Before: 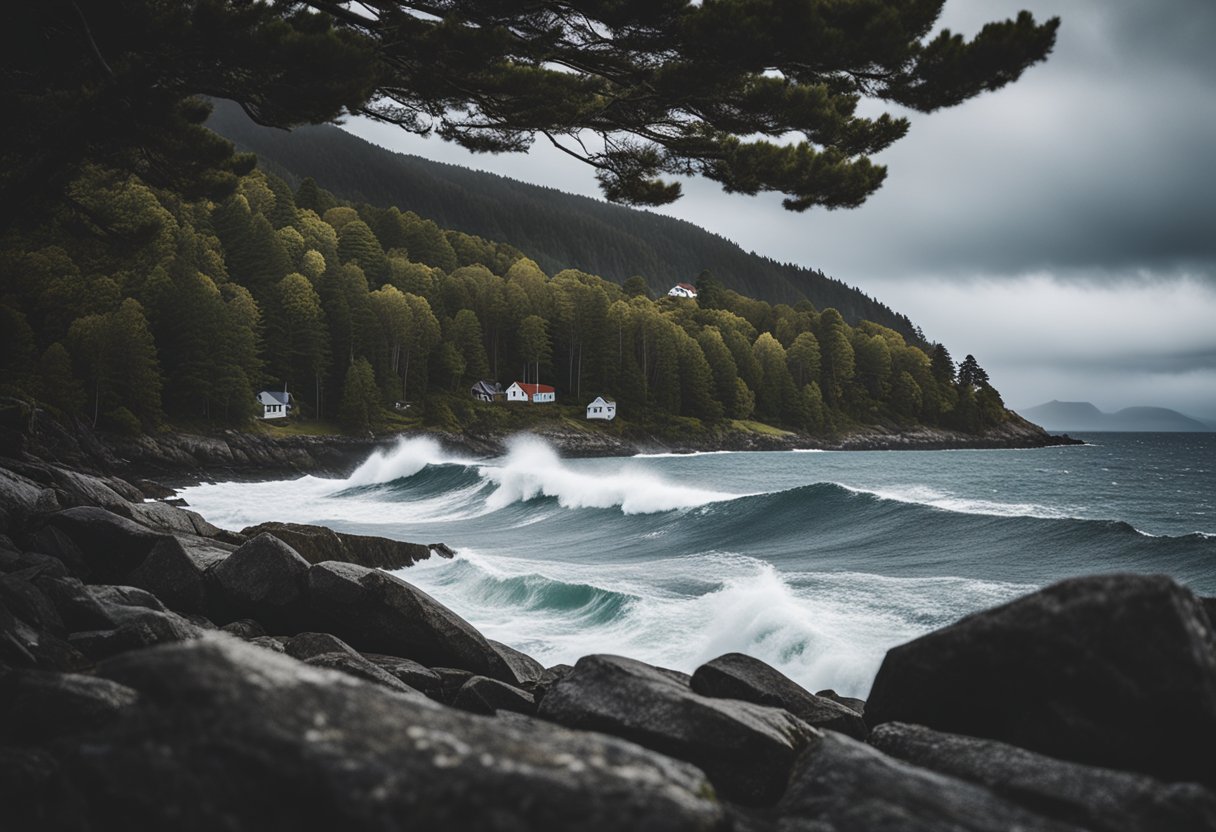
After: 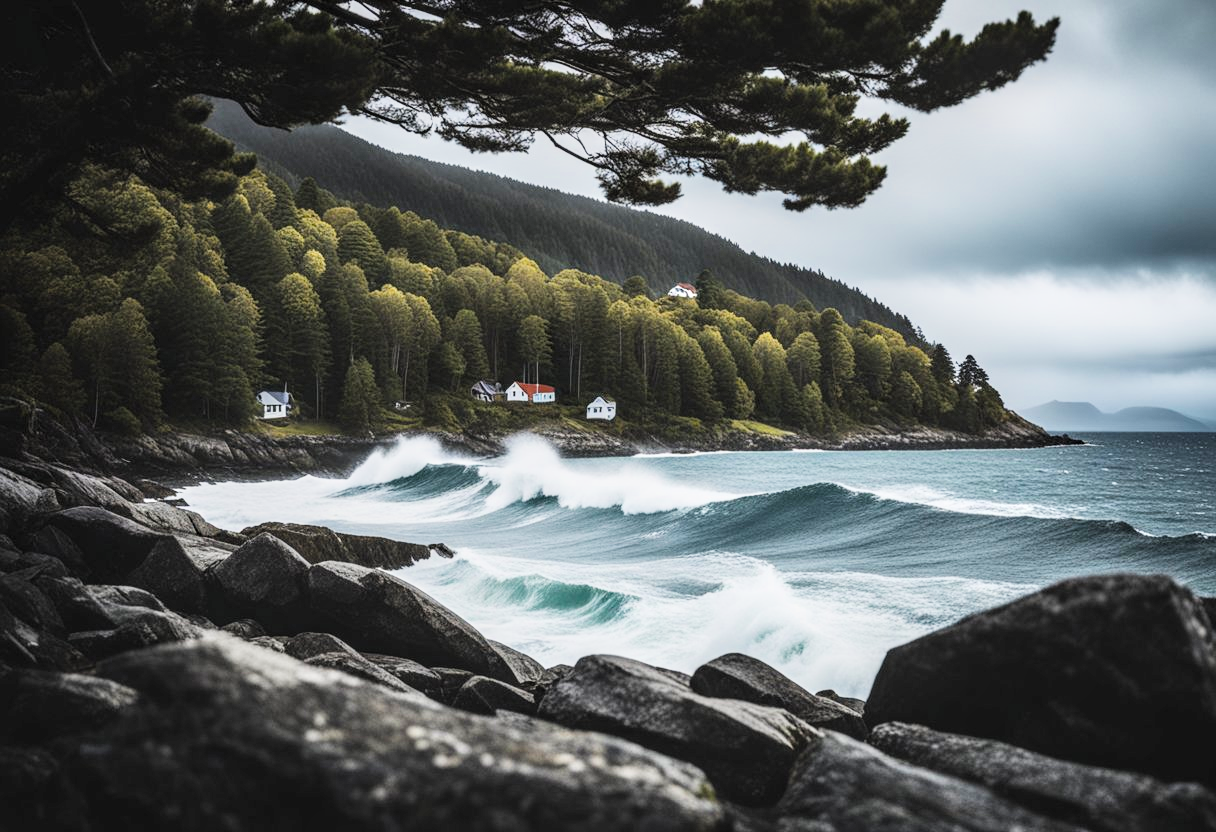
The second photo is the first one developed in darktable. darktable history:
local contrast: on, module defaults
color balance rgb: perceptual saturation grading › global saturation 20%, global vibrance 10%
exposure: black level correction 0, exposure 1 EV, compensate exposure bias true, compensate highlight preservation false
filmic rgb: black relative exposure -7 EV, hardness 3.74, contrast 1.3
